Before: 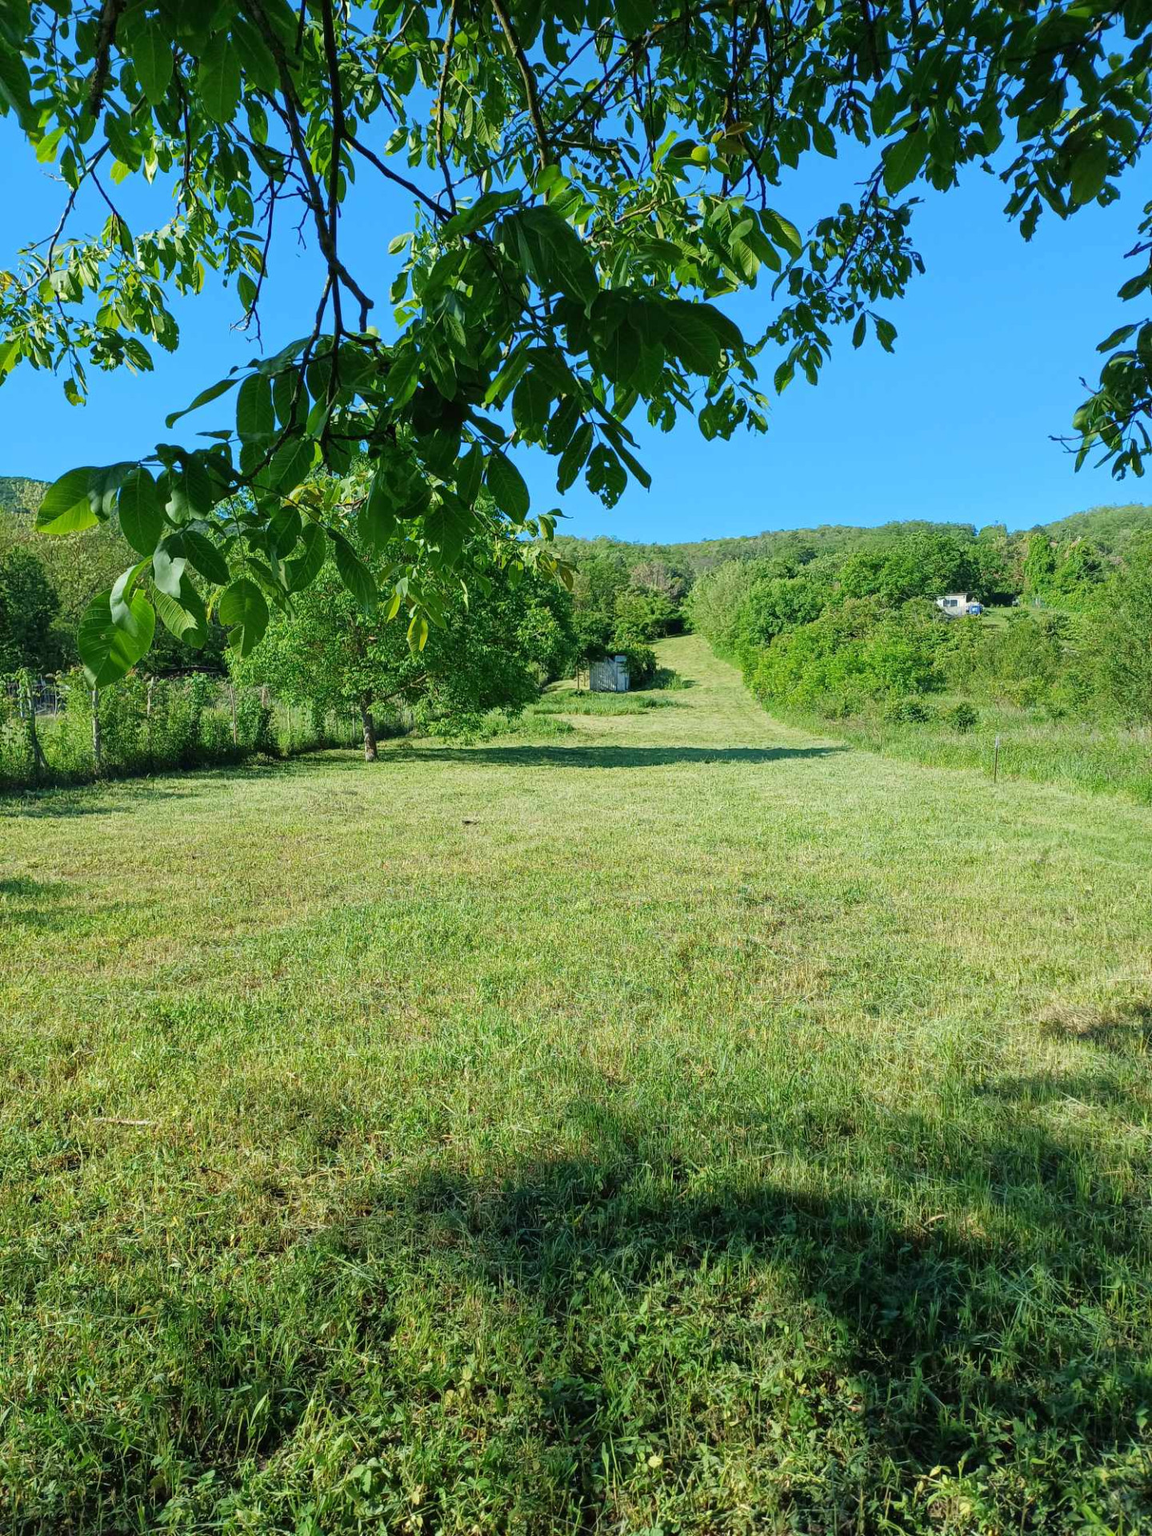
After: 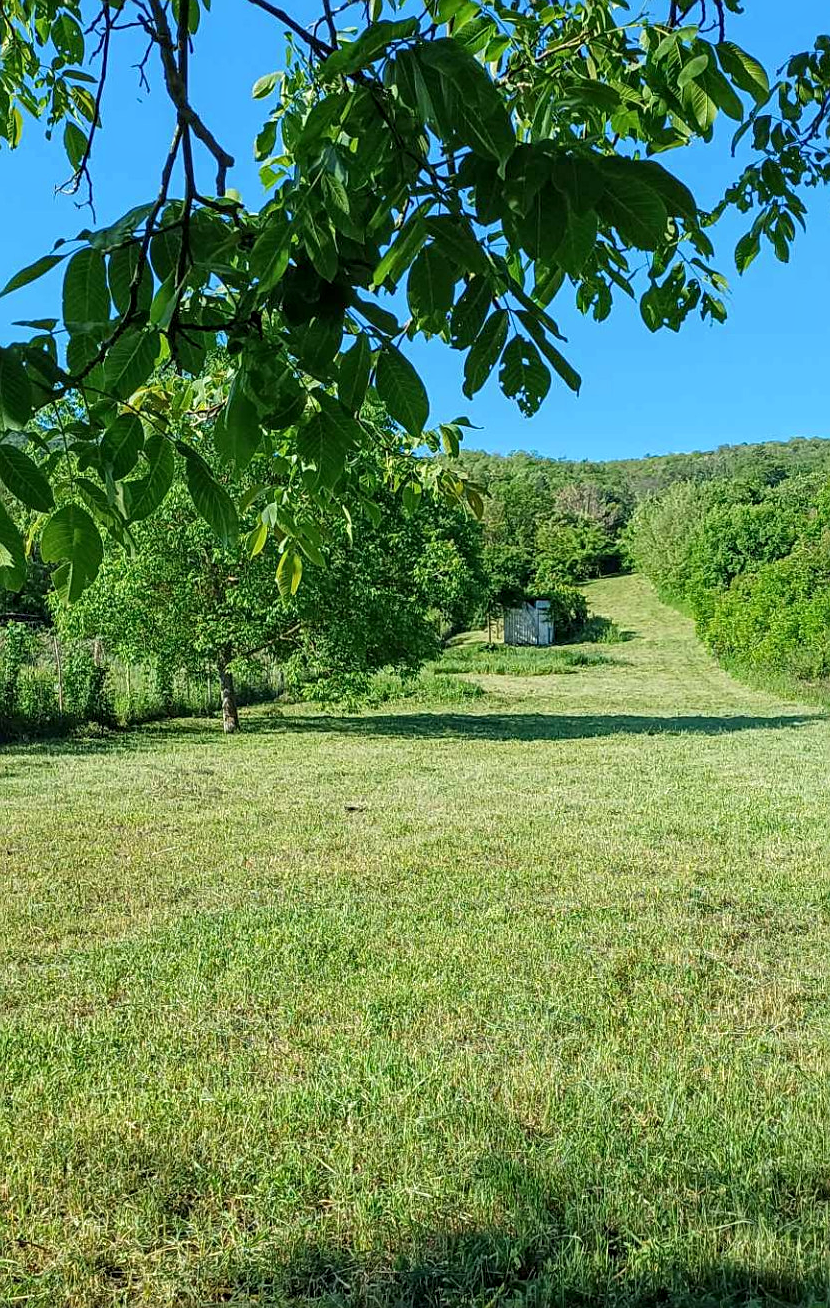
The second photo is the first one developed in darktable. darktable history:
local contrast: on, module defaults
sharpen: on, module defaults
crop: left 16.198%, top 11.412%, right 26.142%, bottom 20.427%
